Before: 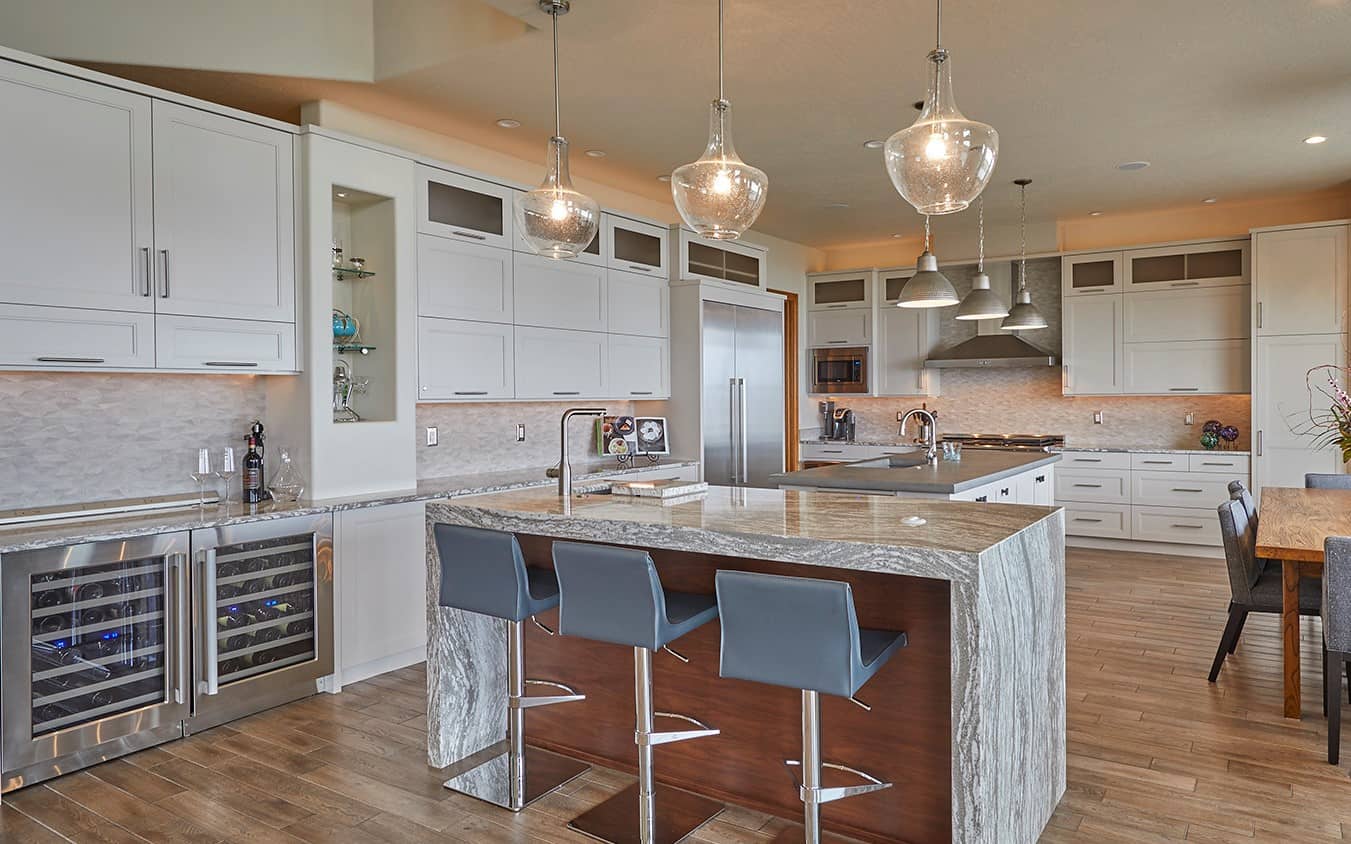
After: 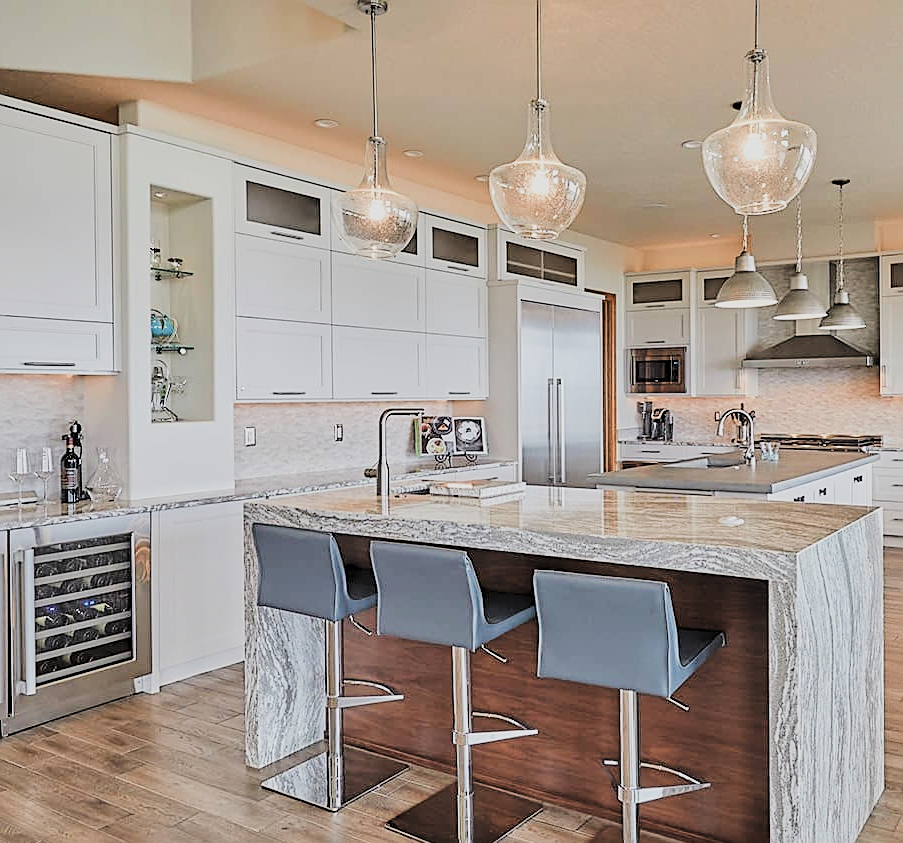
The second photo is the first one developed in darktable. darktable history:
levels: gray 59.37%, levels [0.116, 0.574, 1]
exposure: black level correction -0.005, exposure 1.005 EV, compensate exposure bias true, compensate highlight preservation false
tone equalizer: -8 EV -0.426 EV, -7 EV -0.413 EV, -6 EV -0.329 EV, -5 EV -0.232 EV, -3 EV 0.247 EV, -2 EV 0.306 EV, -1 EV 0.397 EV, +0 EV 0.404 EV, edges refinement/feathering 500, mask exposure compensation -1.57 EV, preserve details no
crop and rotate: left 13.493%, right 19.637%
sharpen: on, module defaults
filmic rgb: black relative exposure -6.96 EV, white relative exposure 5.66 EV, hardness 2.86, color science v5 (2021), contrast in shadows safe, contrast in highlights safe
